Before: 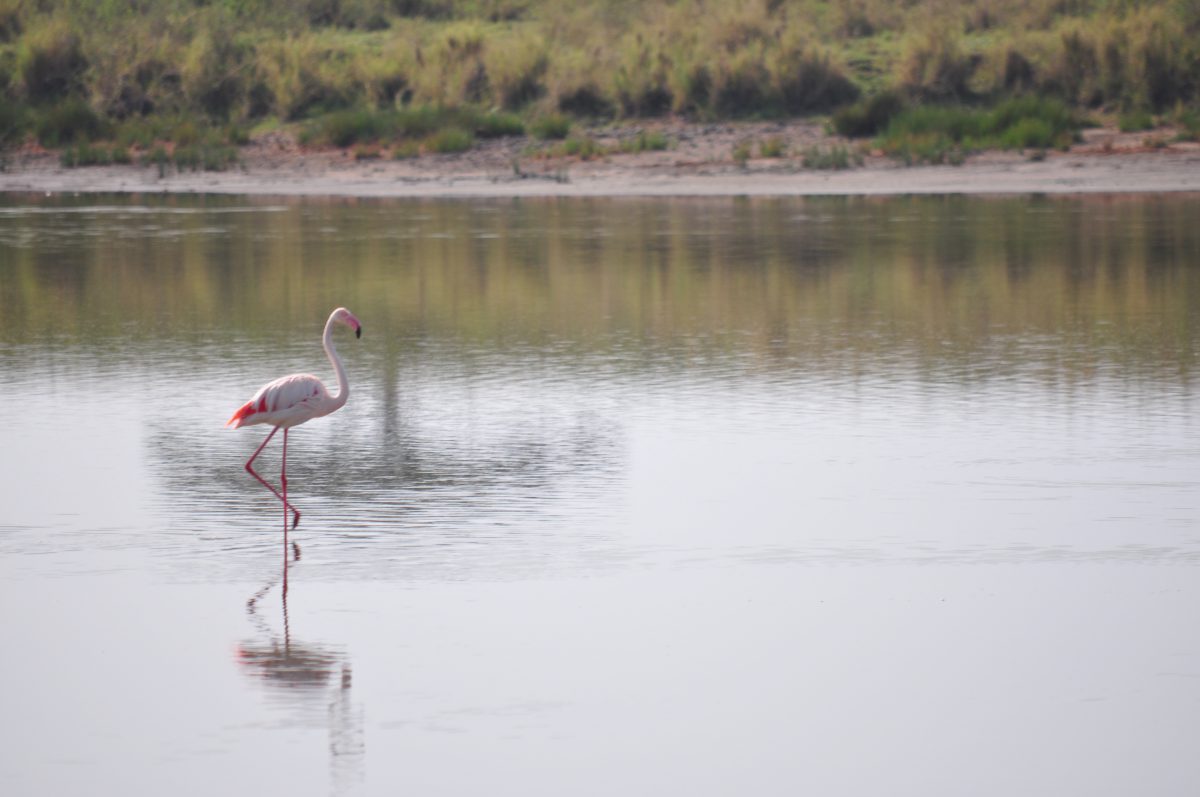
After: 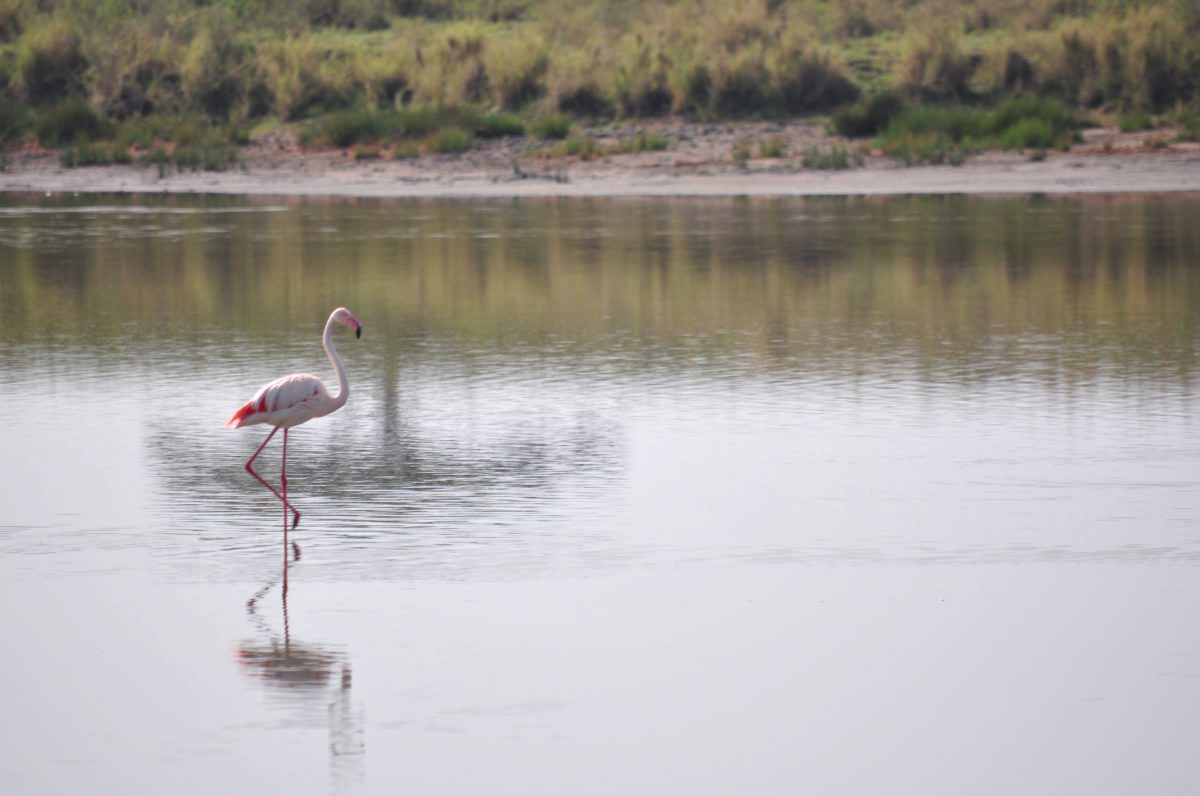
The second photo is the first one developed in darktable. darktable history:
crop: bottom 0.073%
local contrast: mode bilateral grid, contrast 21, coarseness 50, detail 120%, midtone range 0.2
